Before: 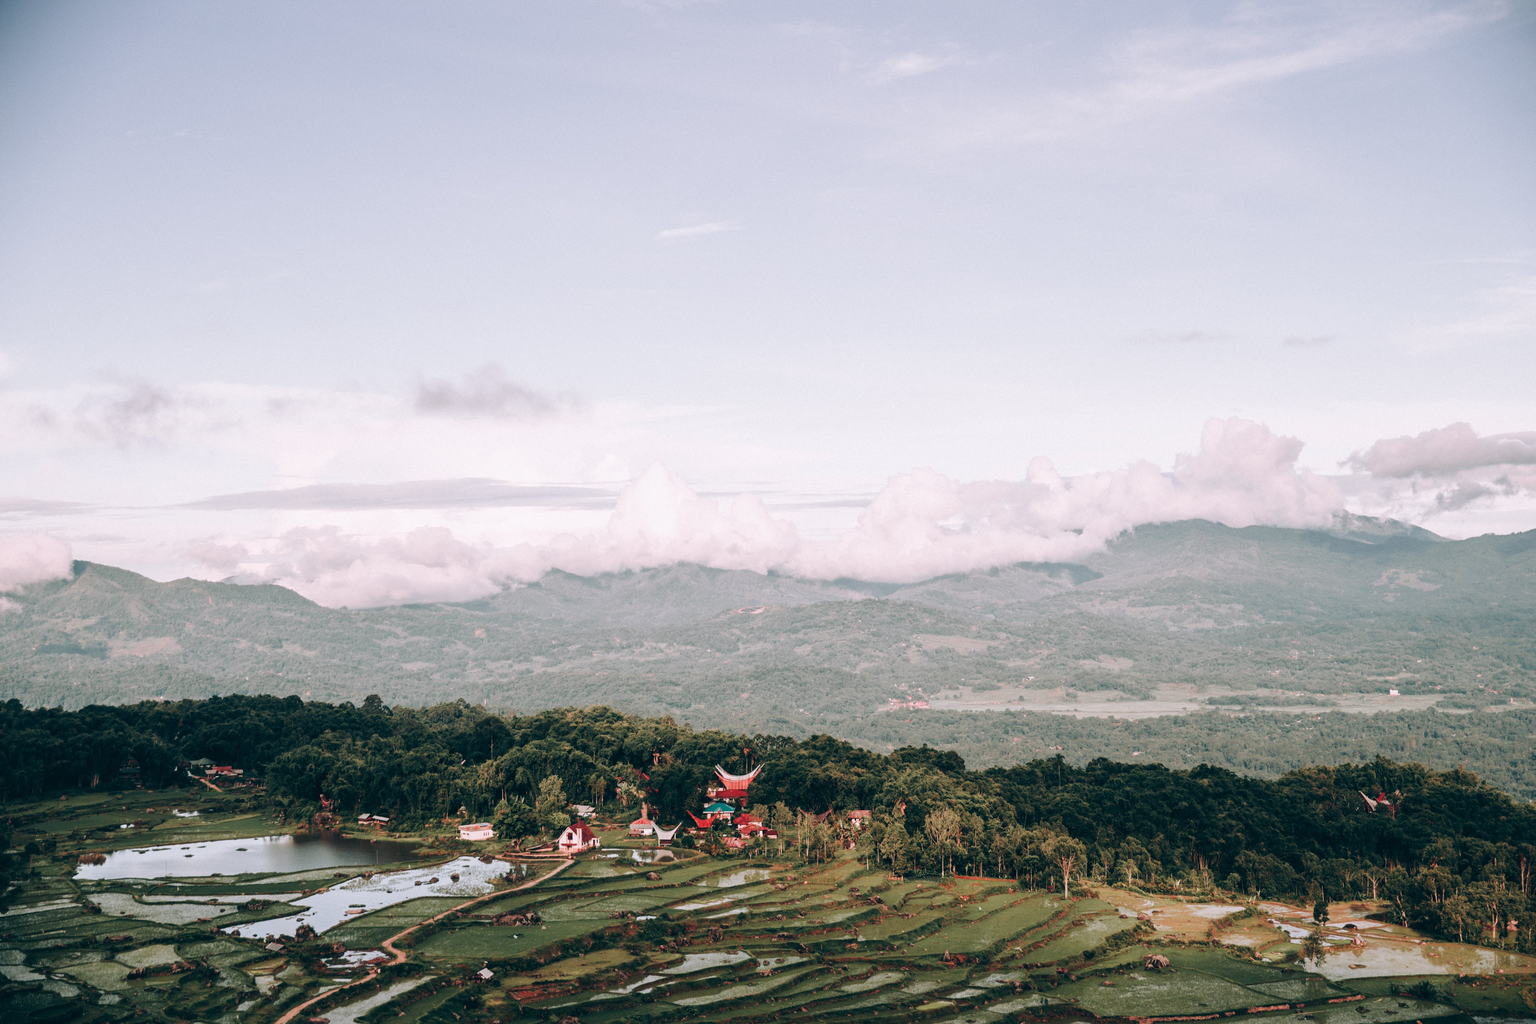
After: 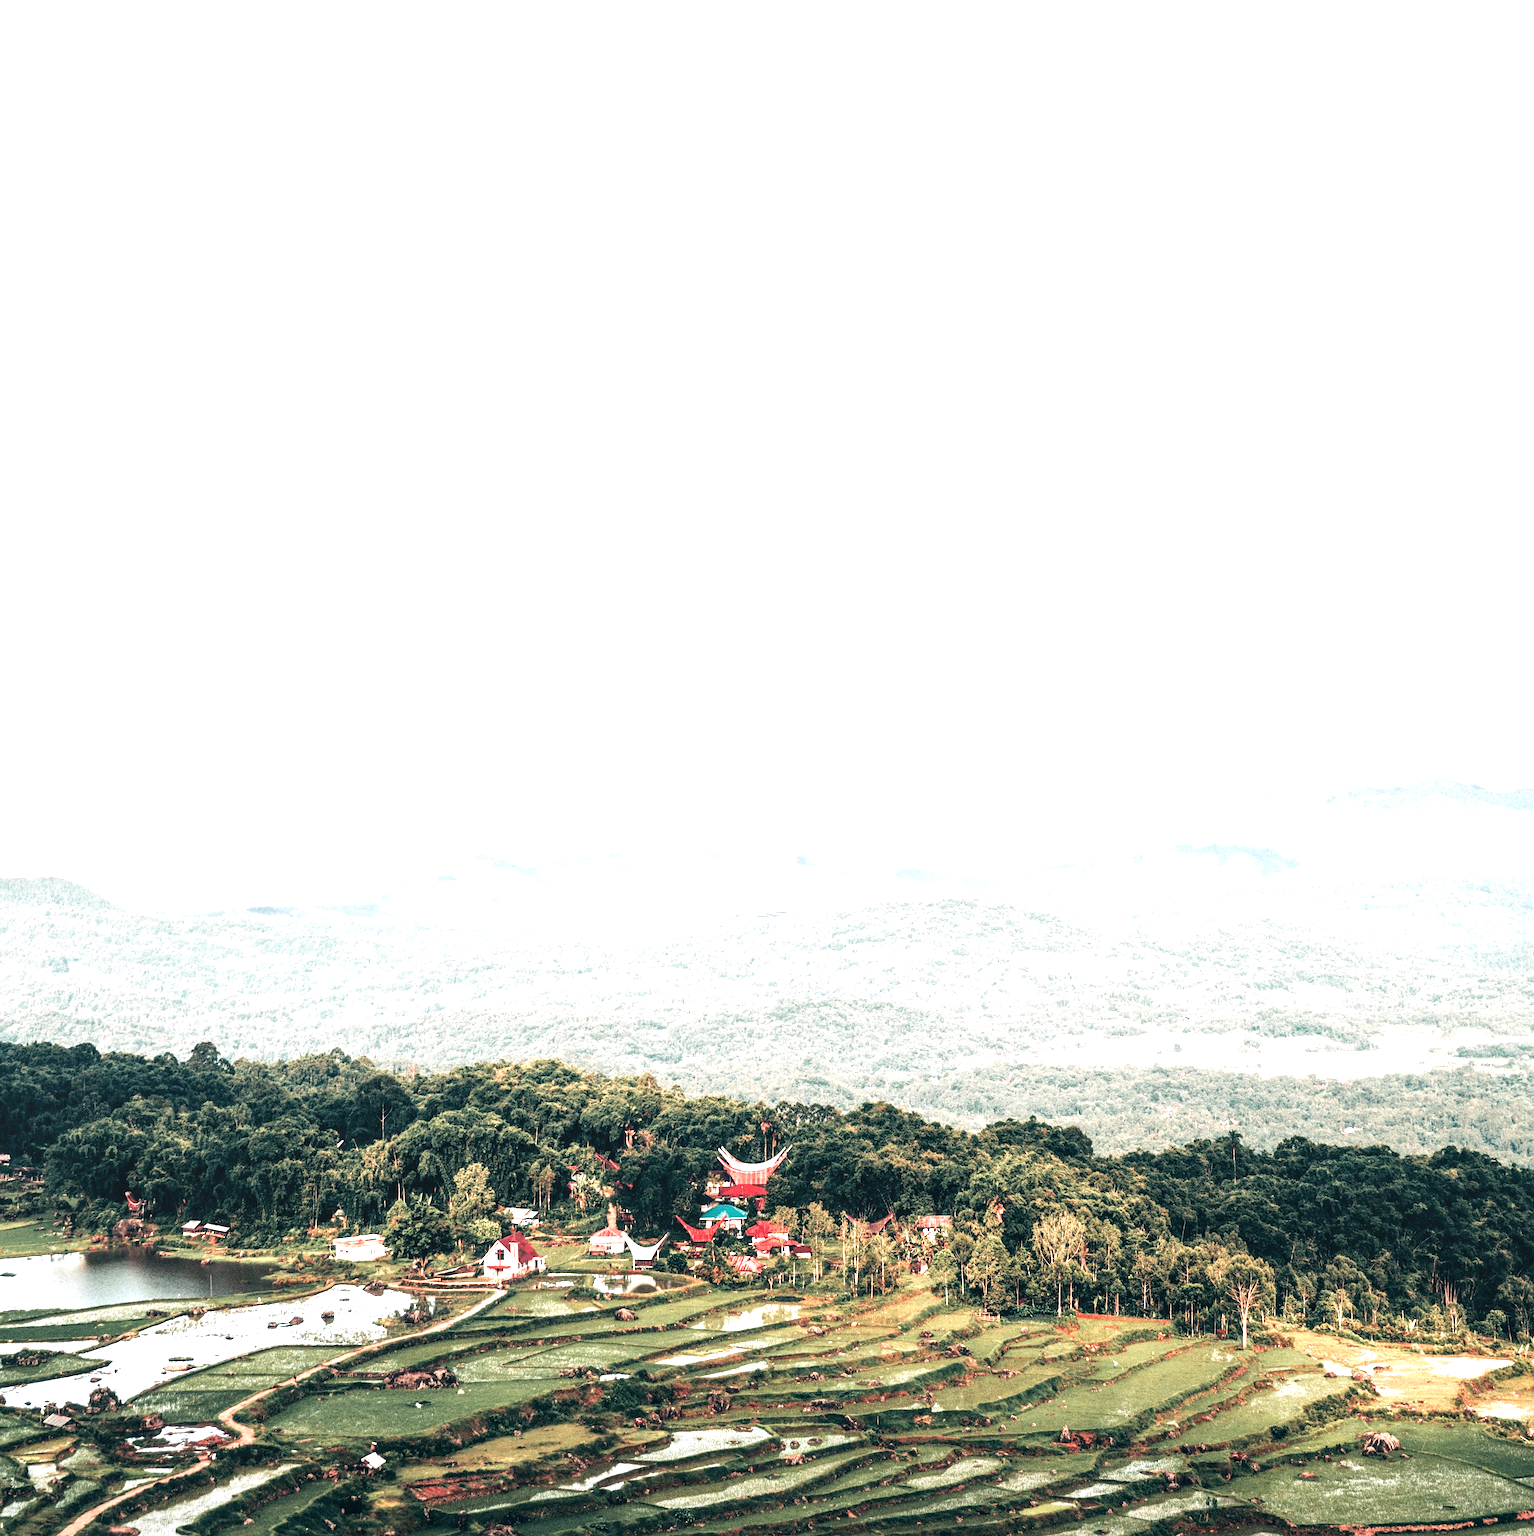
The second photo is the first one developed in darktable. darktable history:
tone equalizer: -8 EV -1.09 EV, -7 EV -1.05 EV, -6 EV -0.883 EV, -5 EV -0.554 EV, -3 EV 0.58 EV, -2 EV 0.881 EV, -1 EV 1.01 EV, +0 EV 1.07 EV
sharpen: amount 0.21
exposure: exposure 0.461 EV, compensate exposure bias true, compensate highlight preservation false
local contrast: on, module defaults
crop and rotate: left 15.411%, right 17.993%
